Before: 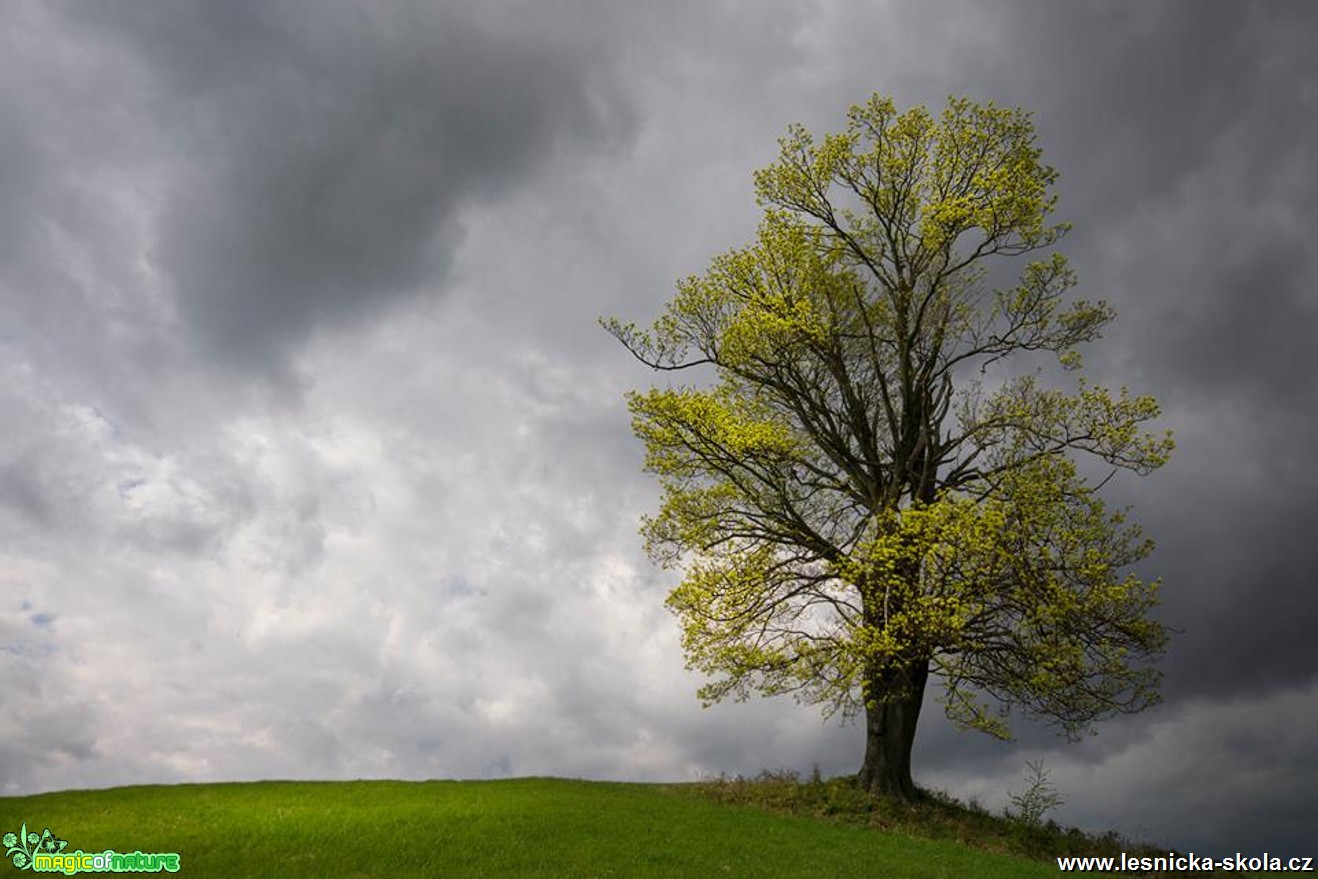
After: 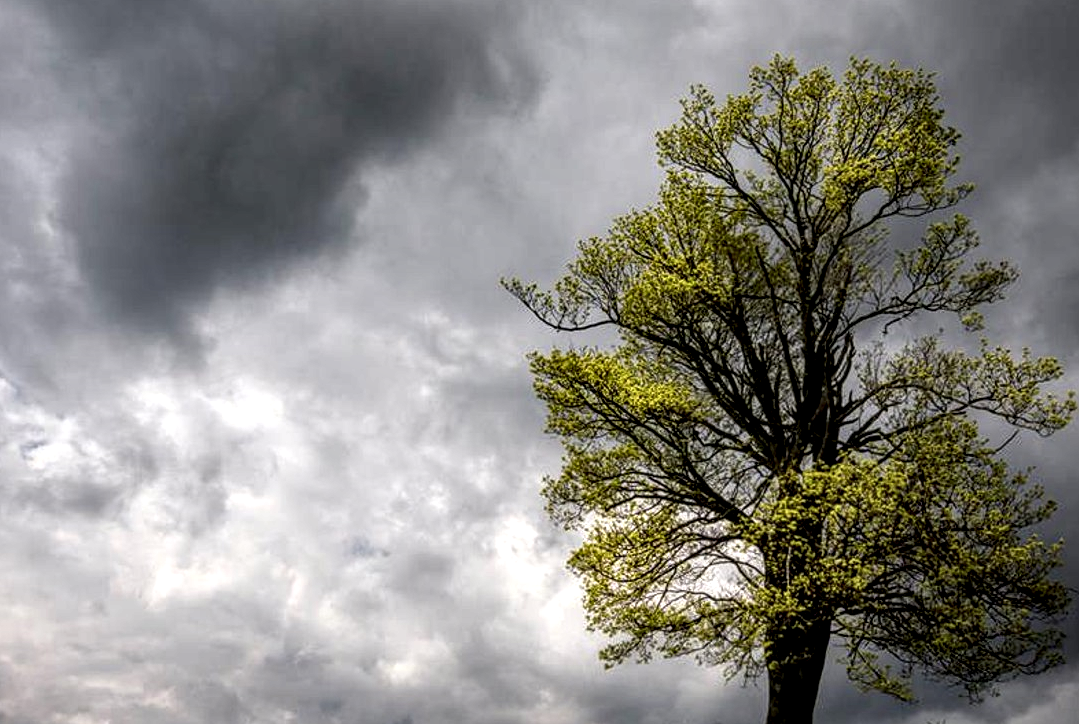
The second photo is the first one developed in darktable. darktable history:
local contrast: detail 204%
crop and rotate: left 7.507%, top 4.508%, right 10.624%, bottom 13.051%
color correction: highlights a* 0.046, highlights b* -0.4
exposure: exposure -0.041 EV, compensate highlight preservation false
